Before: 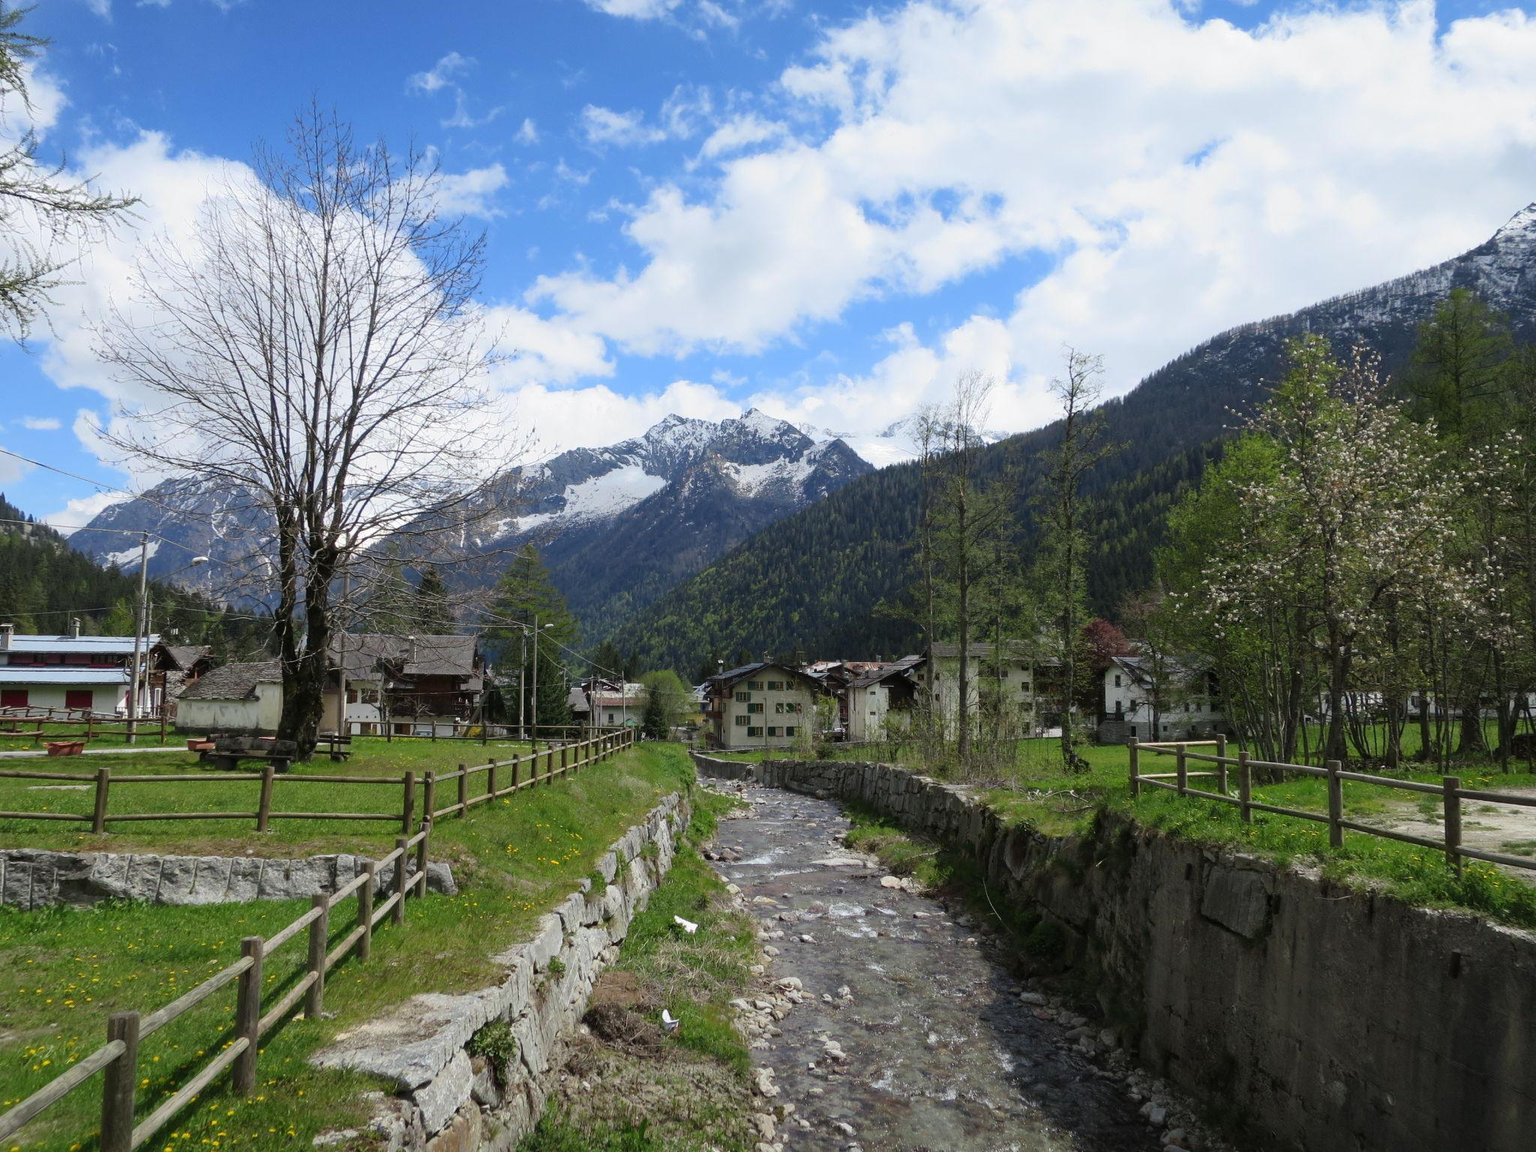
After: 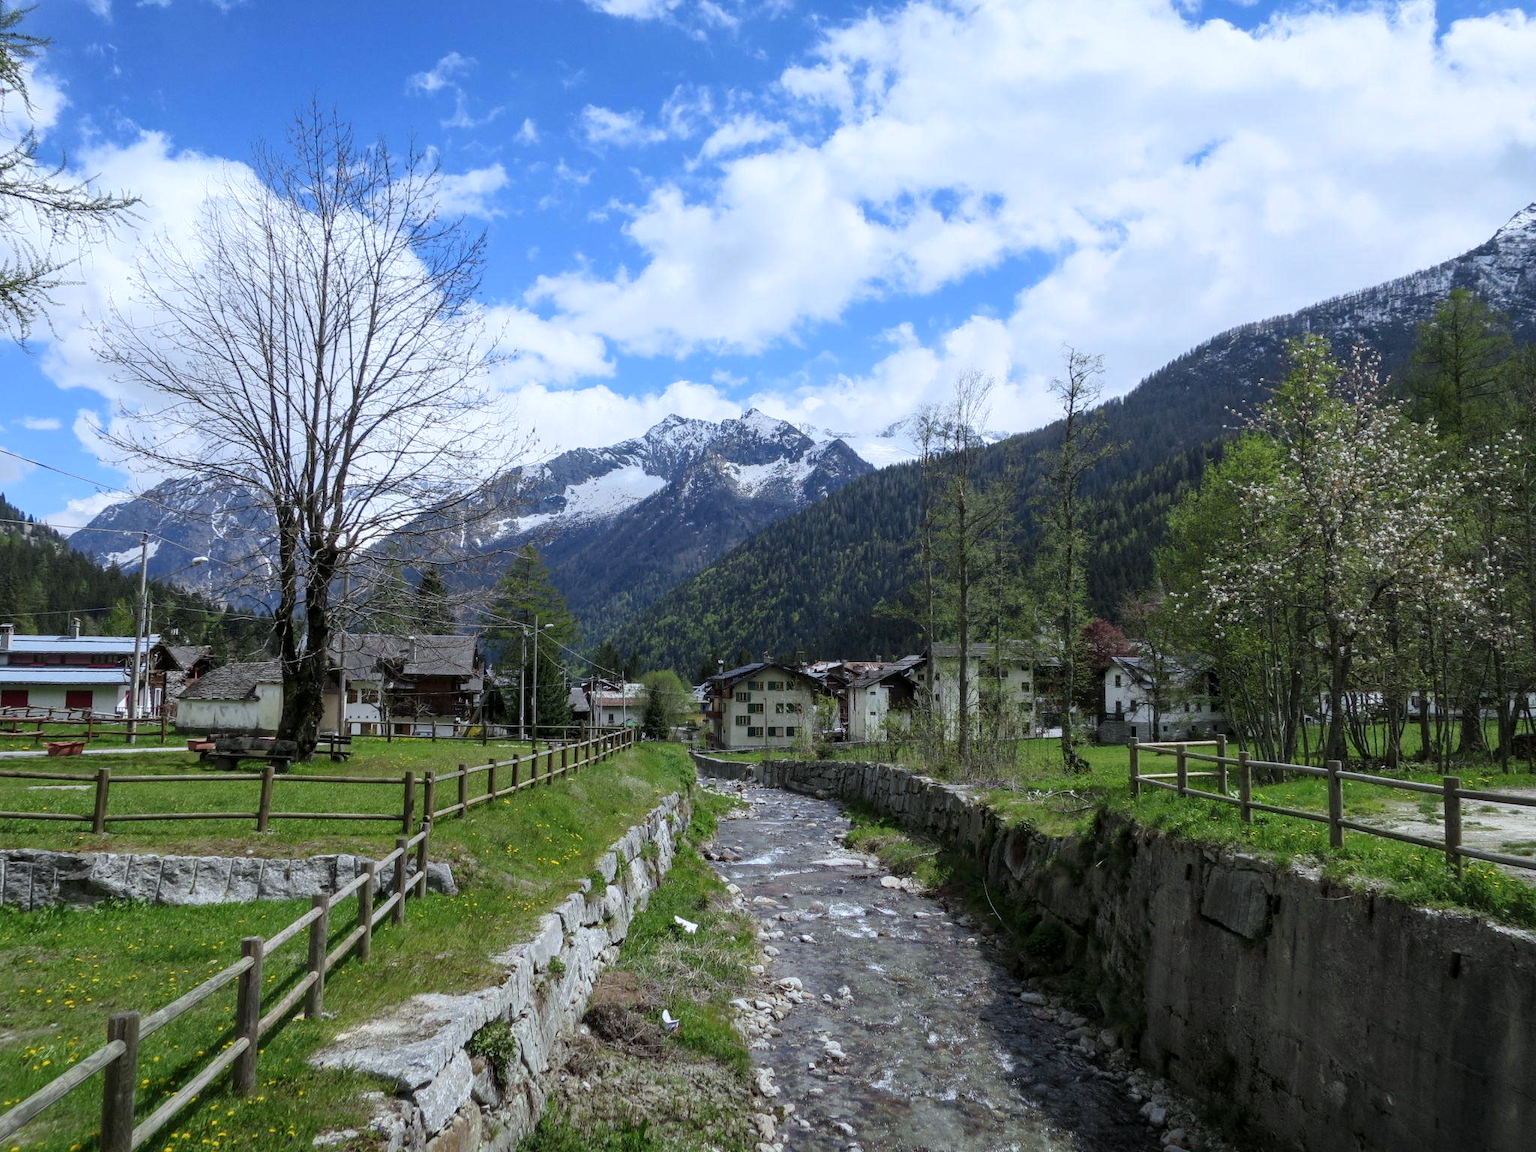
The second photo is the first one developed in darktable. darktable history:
white balance: red 0.954, blue 1.079
local contrast: on, module defaults
